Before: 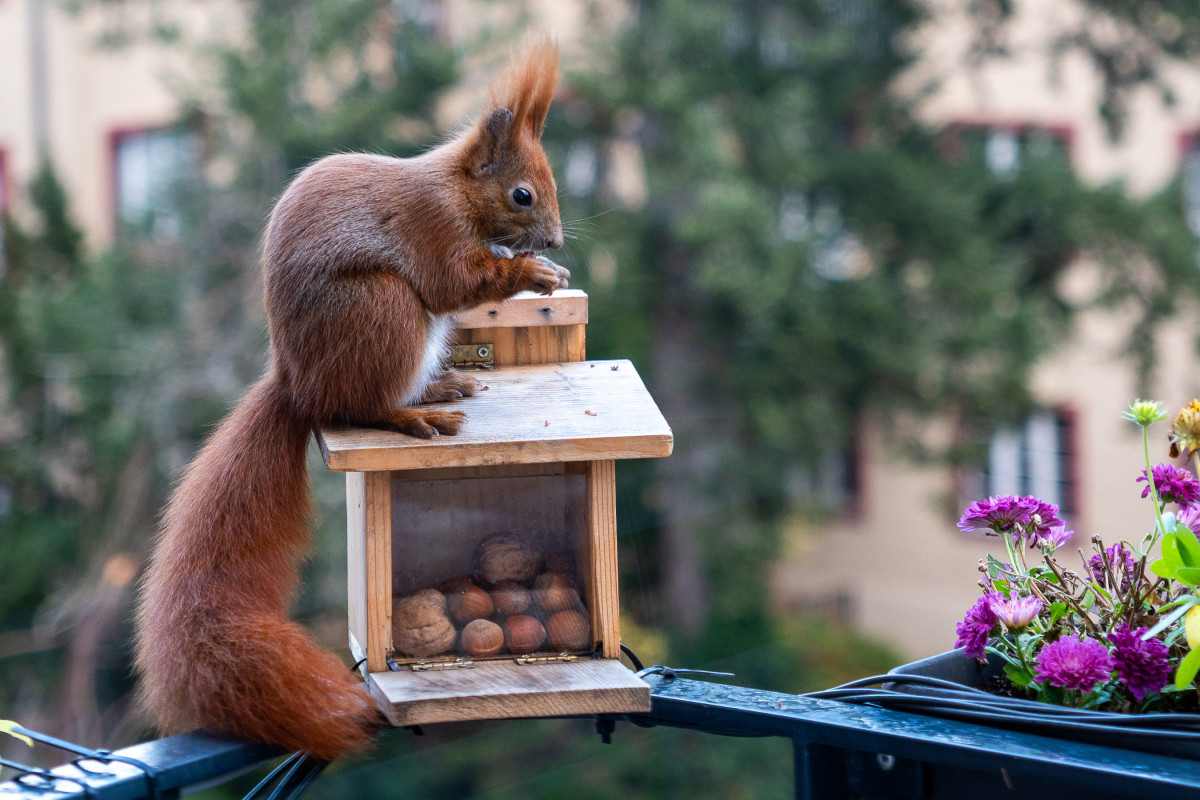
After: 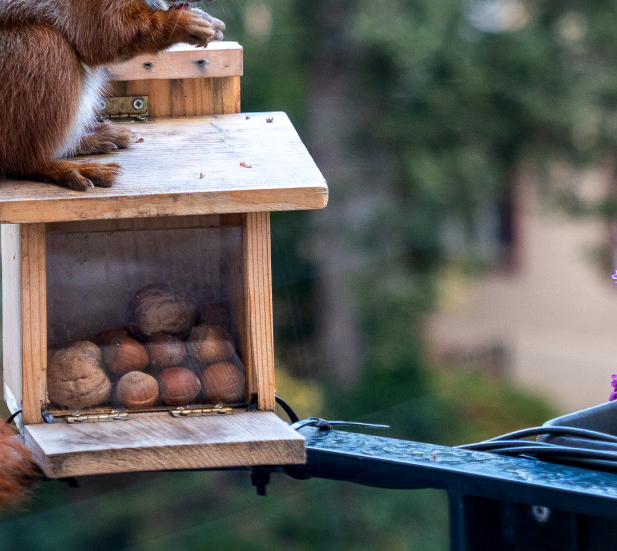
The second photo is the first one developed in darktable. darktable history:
local contrast: mode bilateral grid, contrast 20, coarseness 51, detail 132%, midtone range 0.2
crop and rotate: left 28.762%, top 31.104%, right 19.803%
